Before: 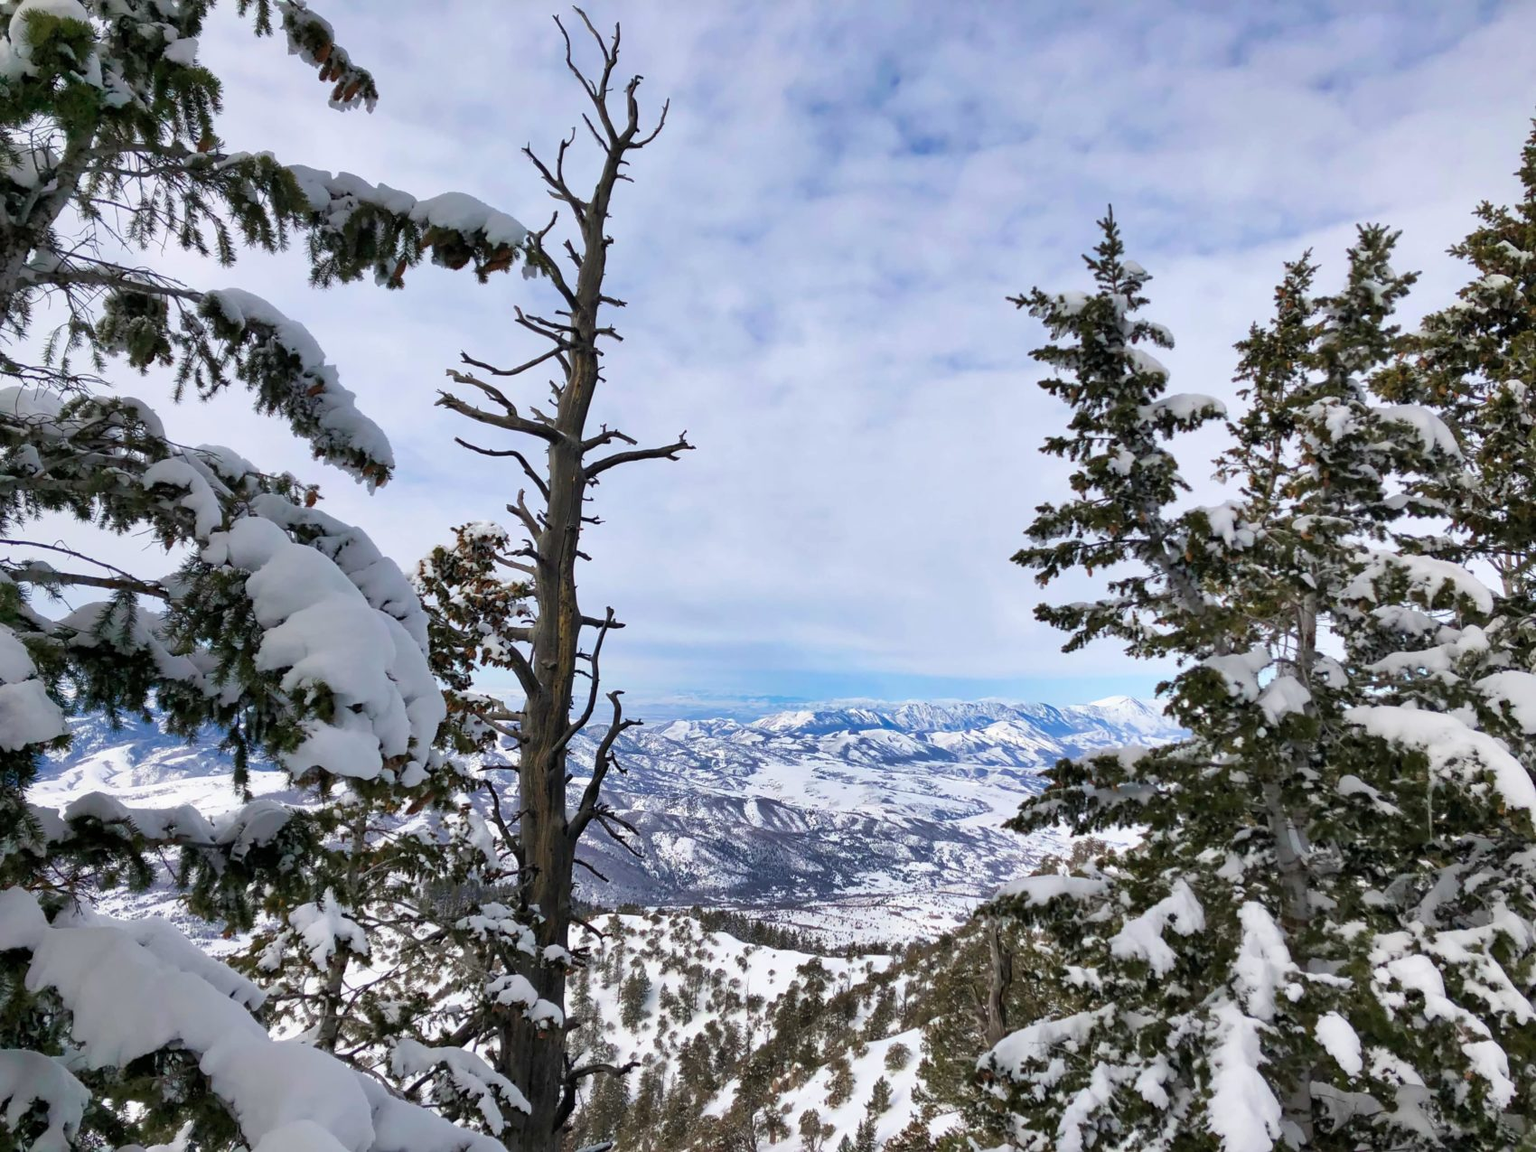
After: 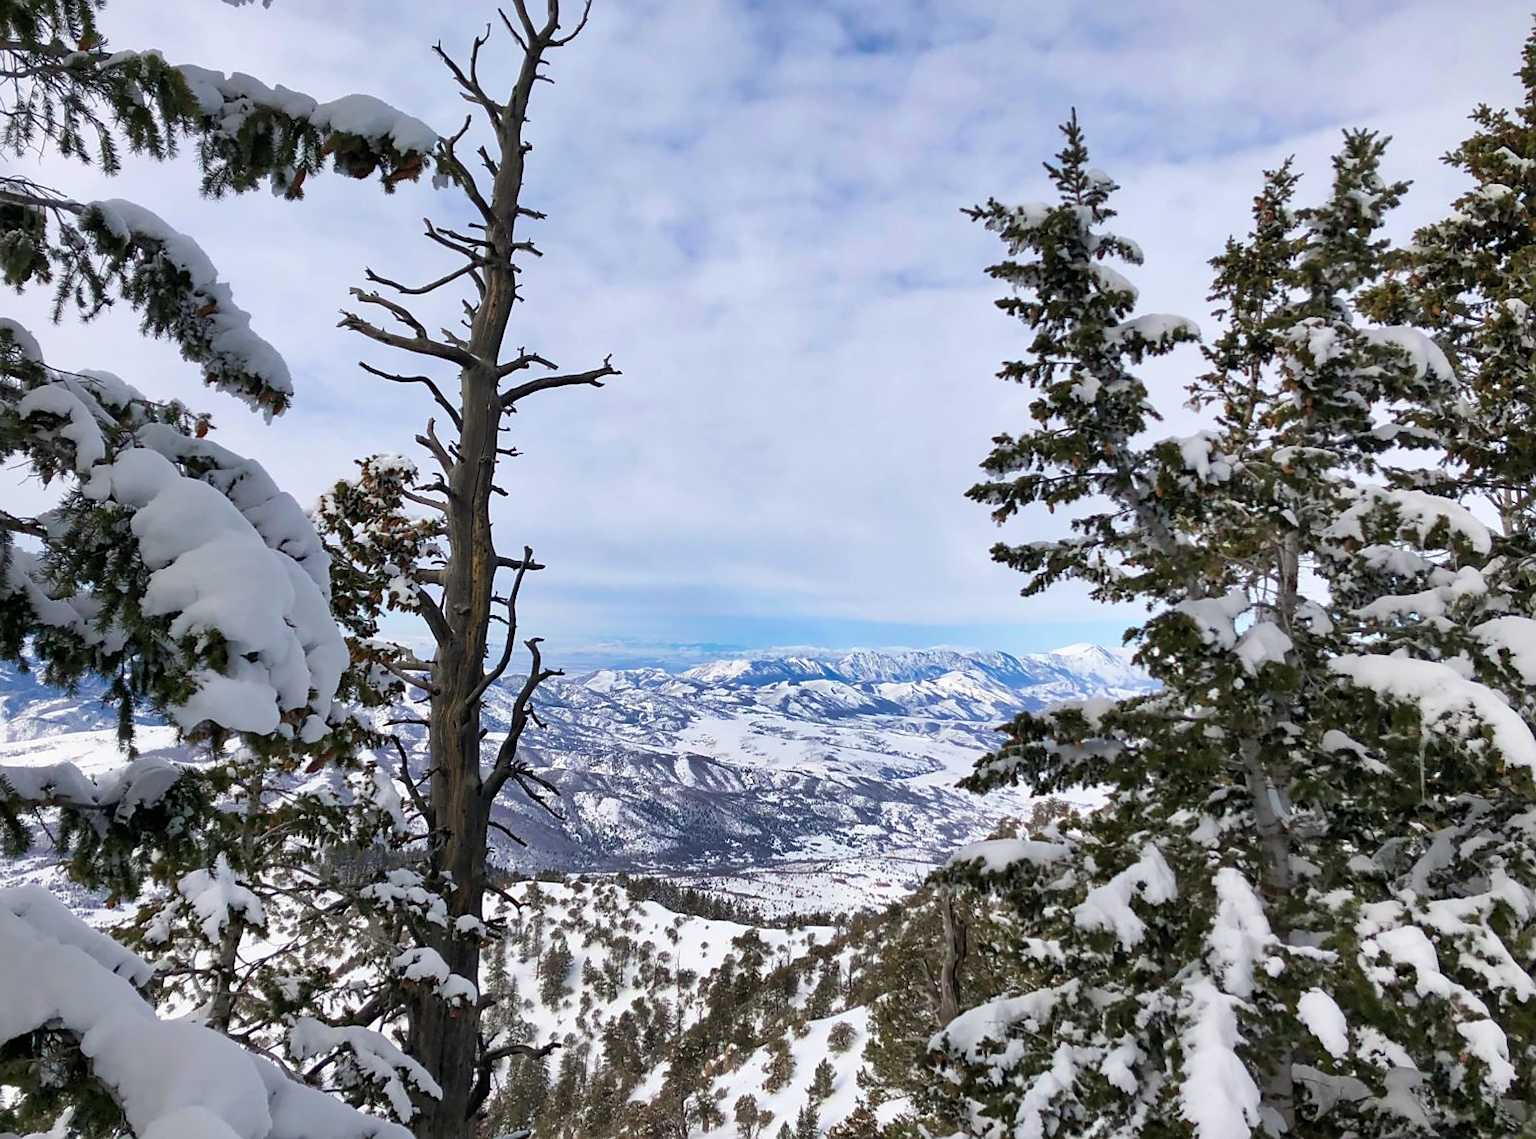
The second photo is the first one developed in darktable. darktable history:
crop and rotate: left 8.262%, top 9.226%
sharpen: radius 1.559, amount 0.373, threshold 1.271
